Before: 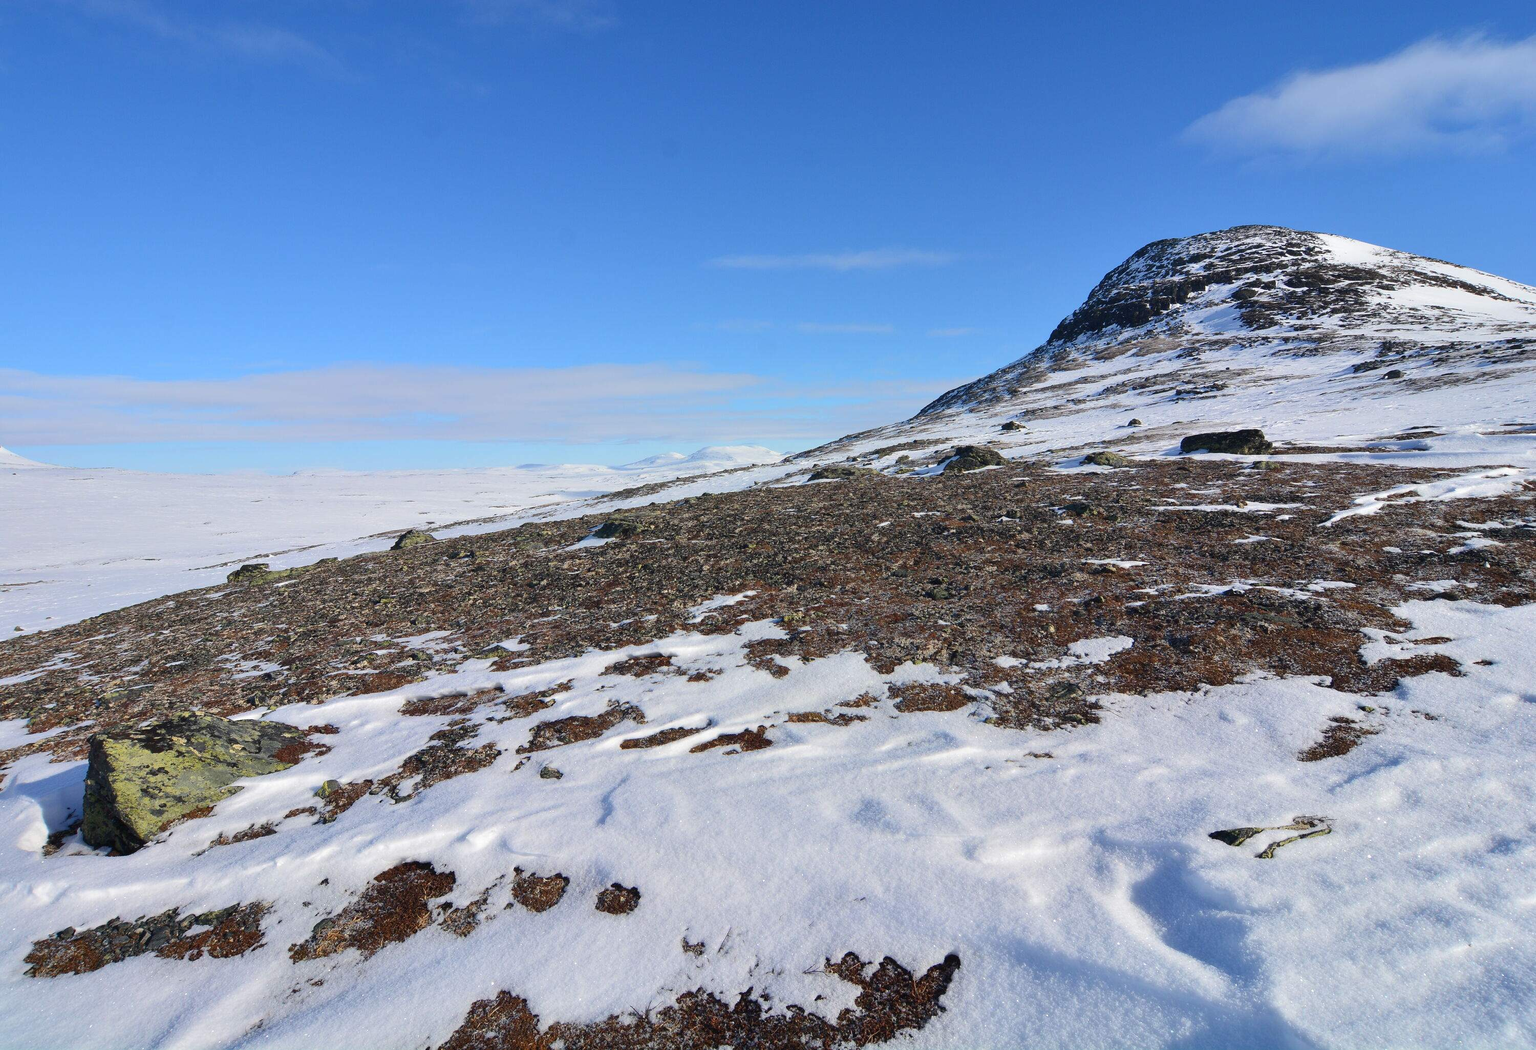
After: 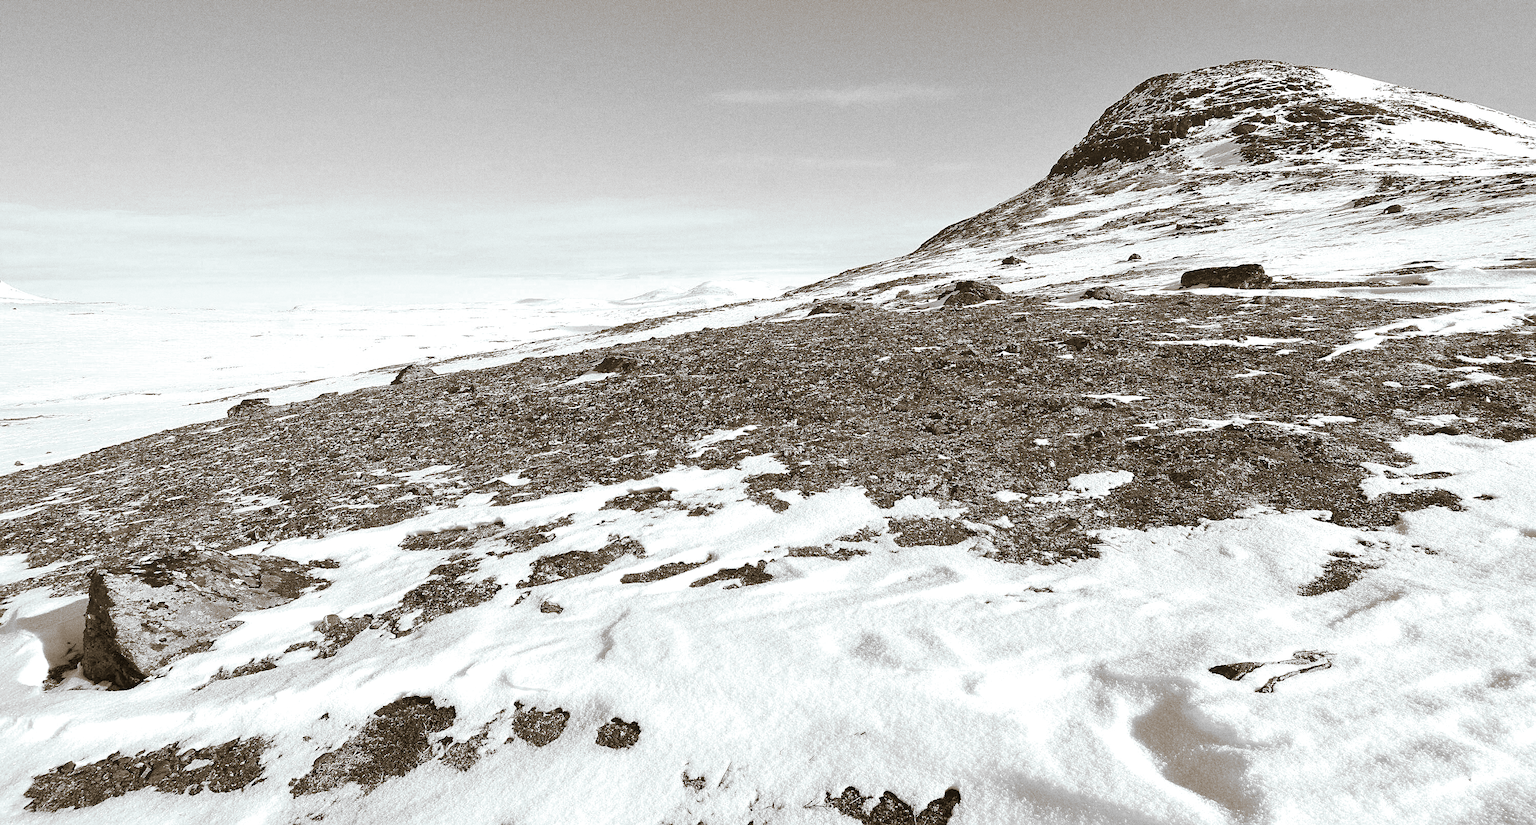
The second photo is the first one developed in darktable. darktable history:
sharpen: on, module defaults
exposure: black level correction 0, exposure 0.9 EV, compensate highlight preservation false
split-toning: shadows › hue 37.98°, highlights › hue 185.58°, balance -55.261
monochrome: a 73.58, b 64.21
grain: coarseness 0.09 ISO, strength 40%
crop and rotate: top 15.774%, bottom 5.506%
contrast brightness saturation: saturation -1
